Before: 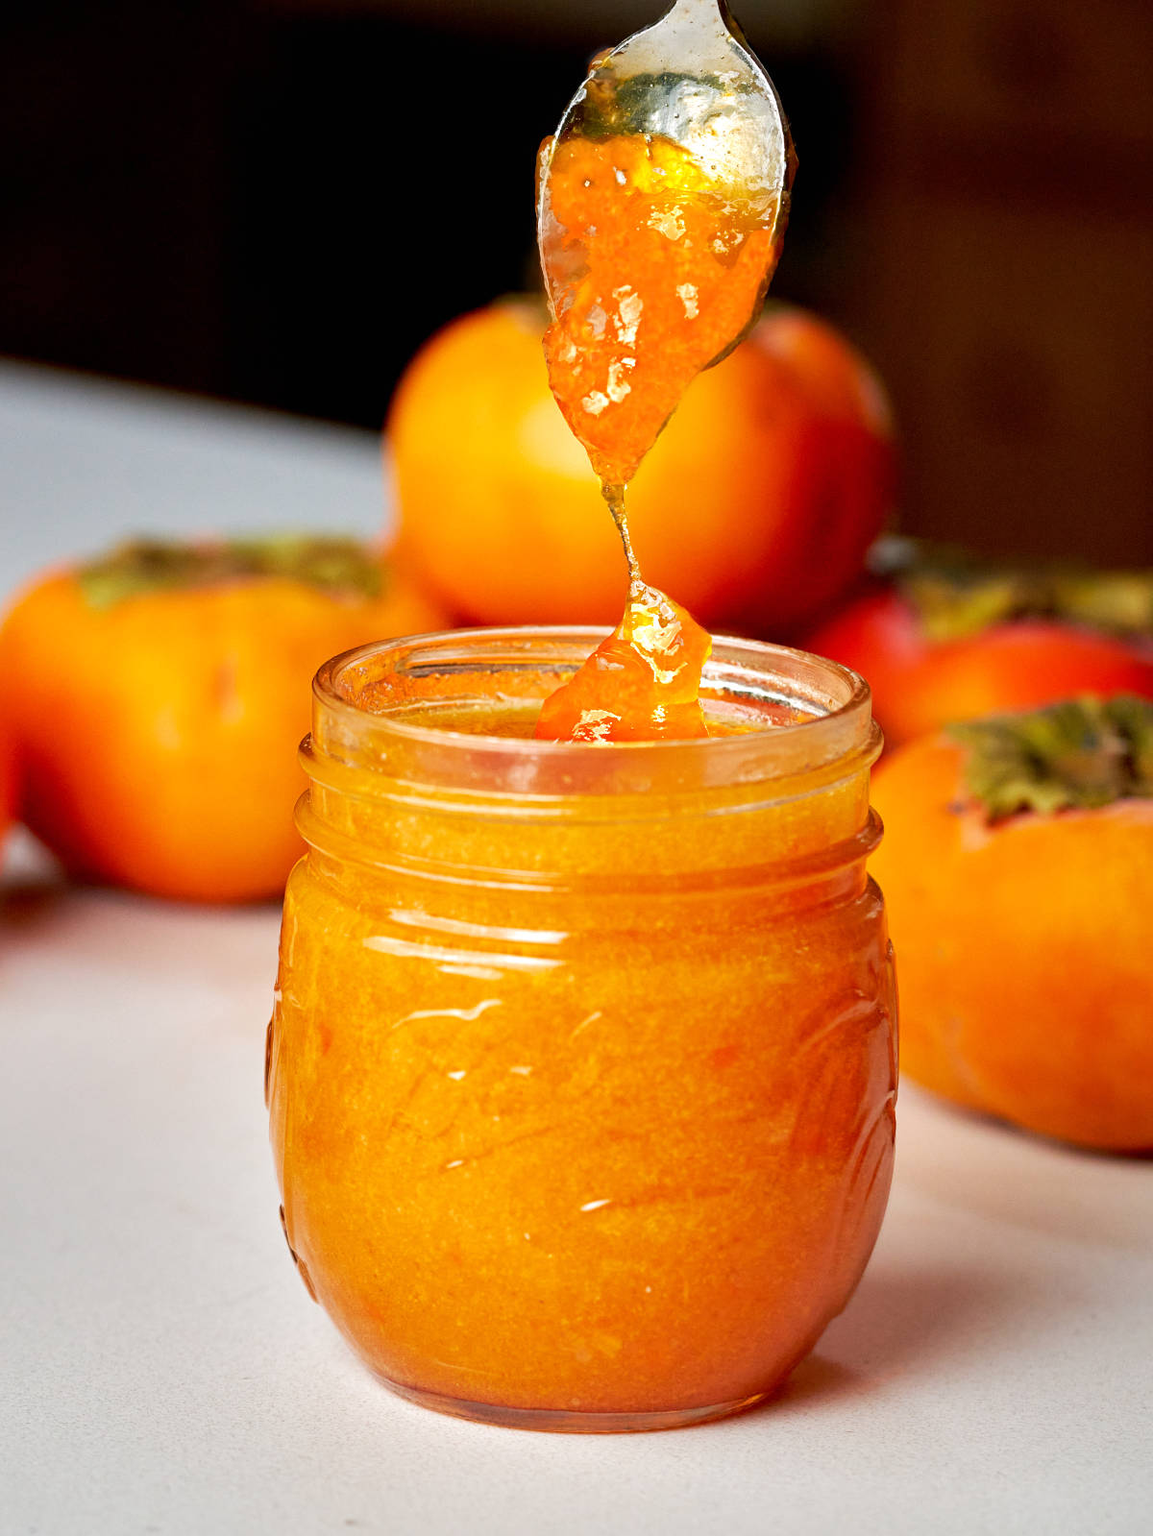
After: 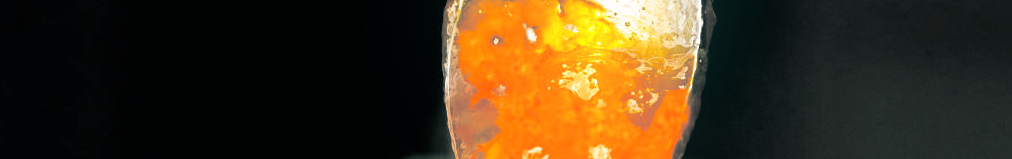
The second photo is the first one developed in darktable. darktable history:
tone equalizer: on, module defaults
split-toning: shadows › hue 186.43°, highlights › hue 49.29°, compress 30.29%
crop and rotate: left 9.644%, top 9.491%, right 6.021%, bottom 80.509%
bloom: size 15%, threshold 97%, strength 7%
